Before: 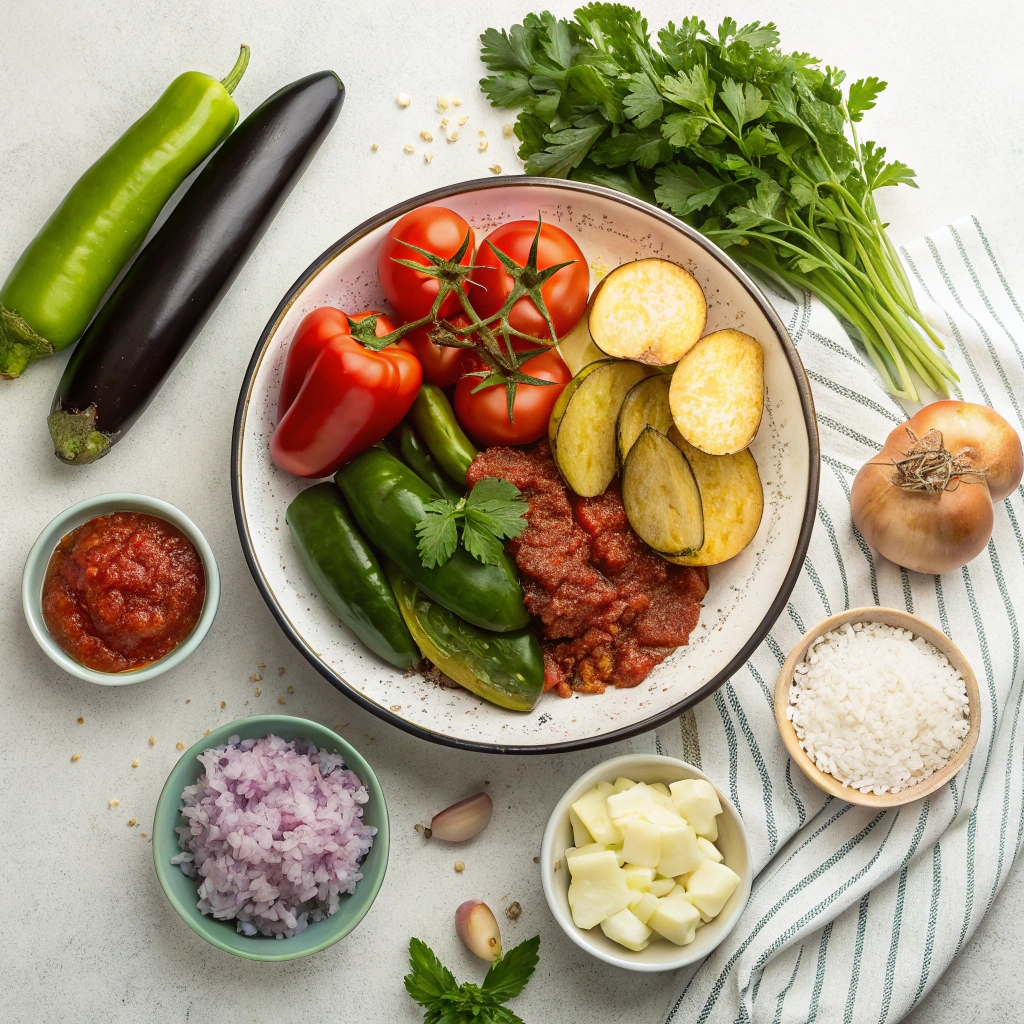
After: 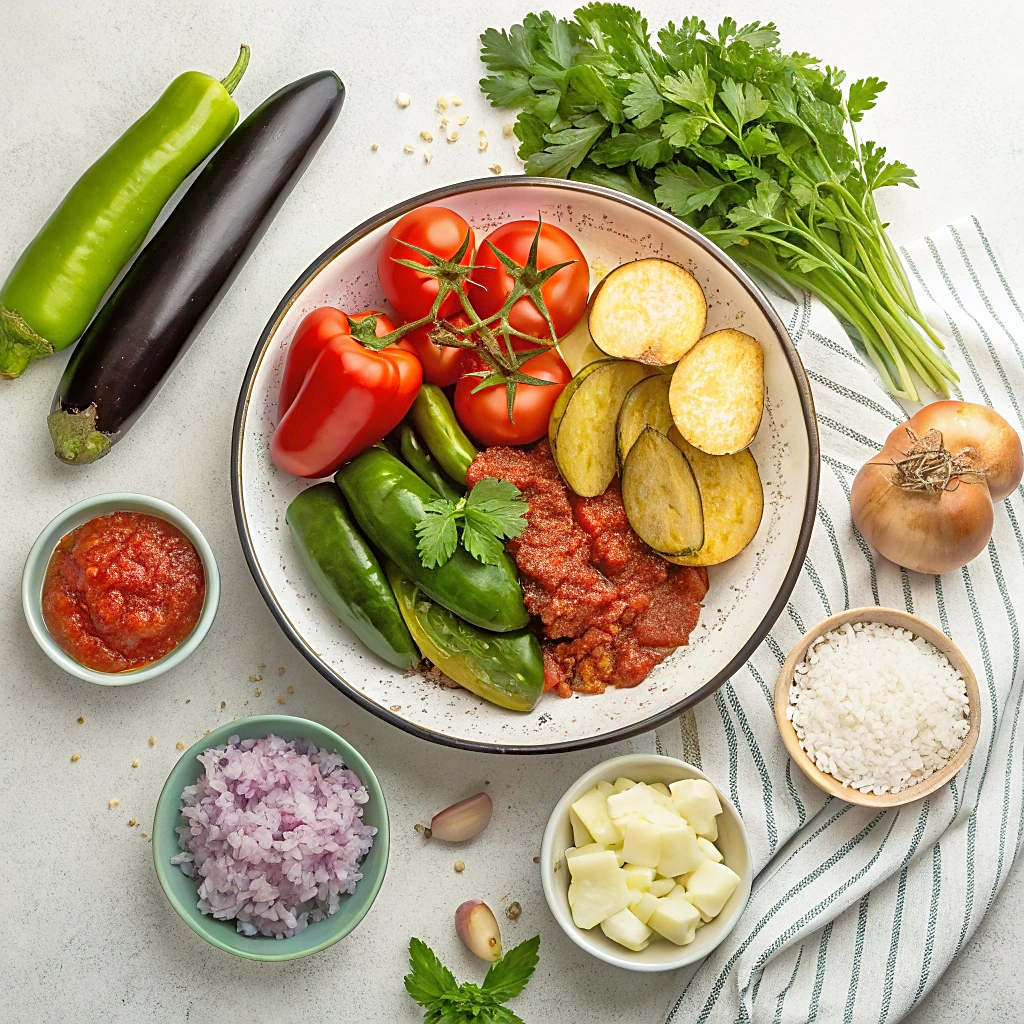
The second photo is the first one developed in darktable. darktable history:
sharpen: on, module defaults
tone equalizer: -7 EV 0.142 EV, -6 EV 0.604 EV, -5 EV 1.17 EV, -4 EV 1.32 EV, -3 EV 1.18 EV, -2 EV 0.6 EV, -1 EV 0.164 EV
